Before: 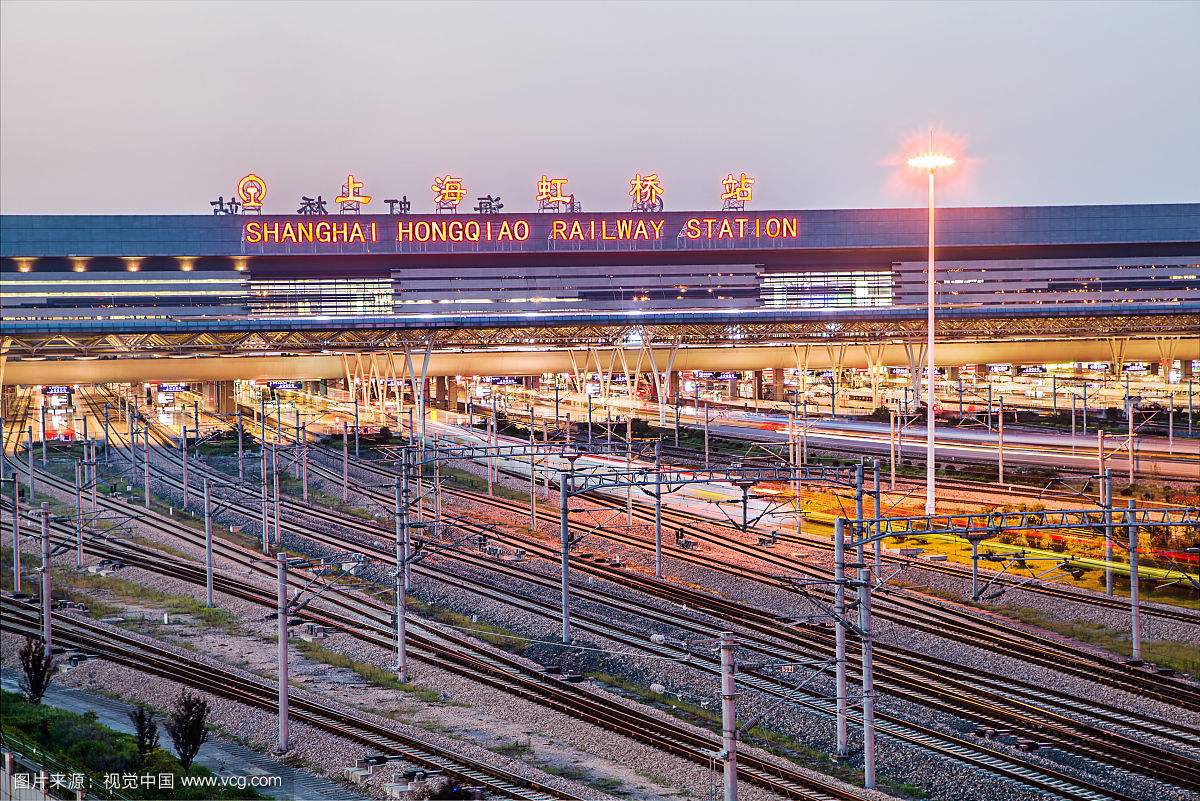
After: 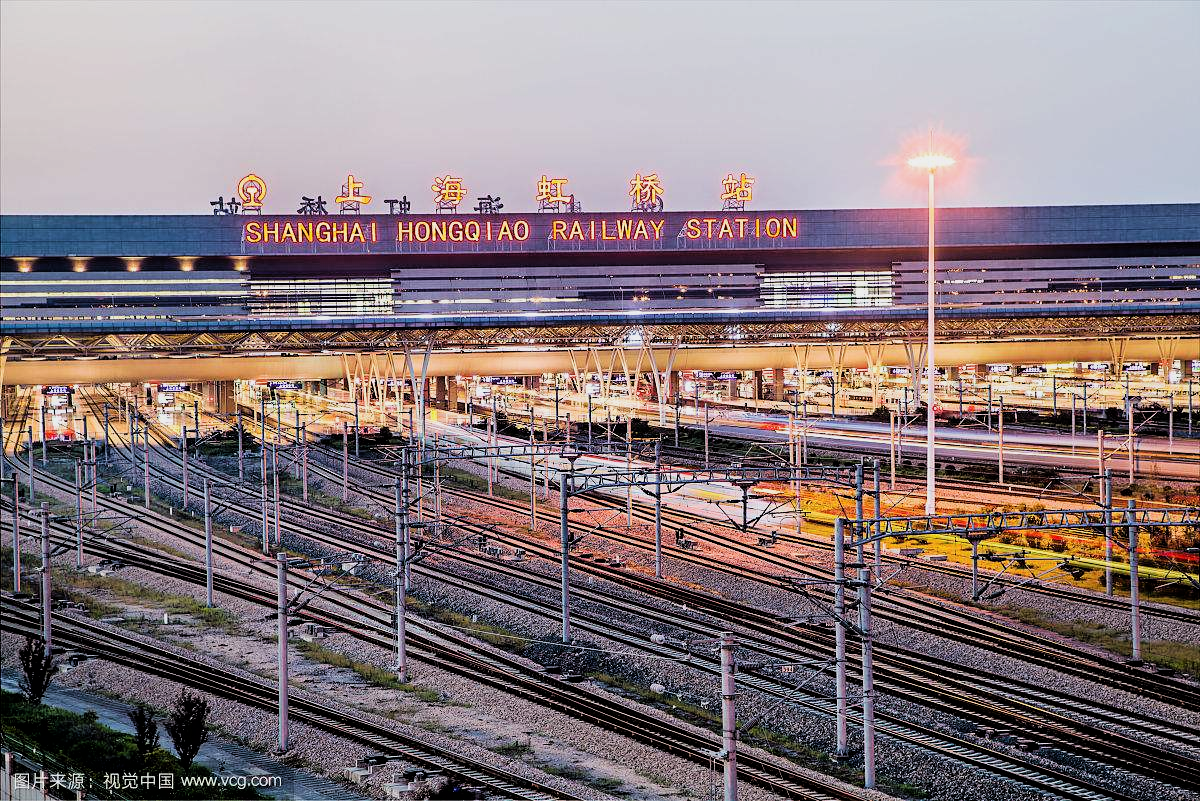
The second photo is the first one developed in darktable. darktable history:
filmic rgb: black relative exposure -5.05 EV, white relative exposure 3.18 EV, threshold 5.98 EV, hardness 3.45, contrast 1.2, highlights saturation mix -29.01%, iterations of high-quality reconstruction 0, enable highlight reconstruction true
